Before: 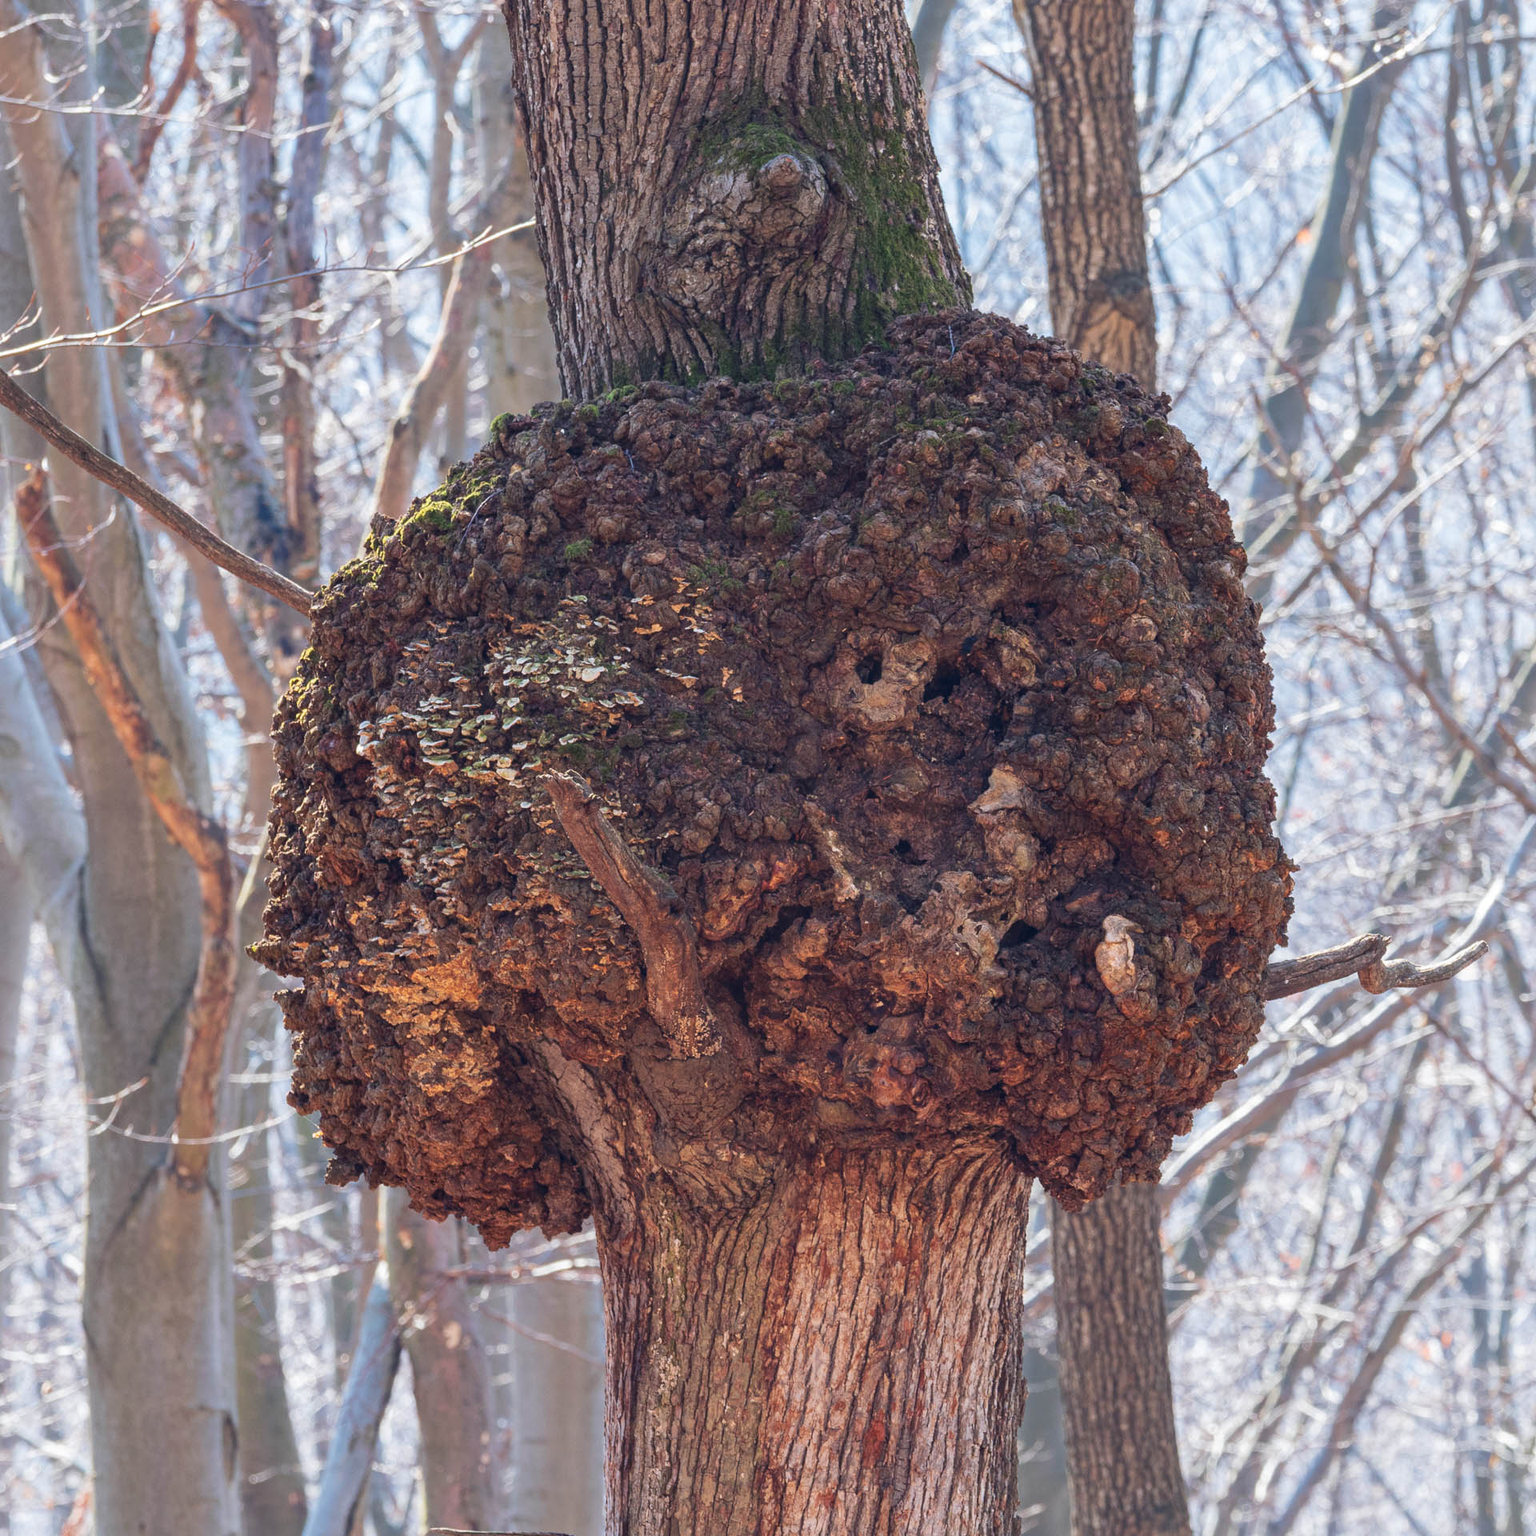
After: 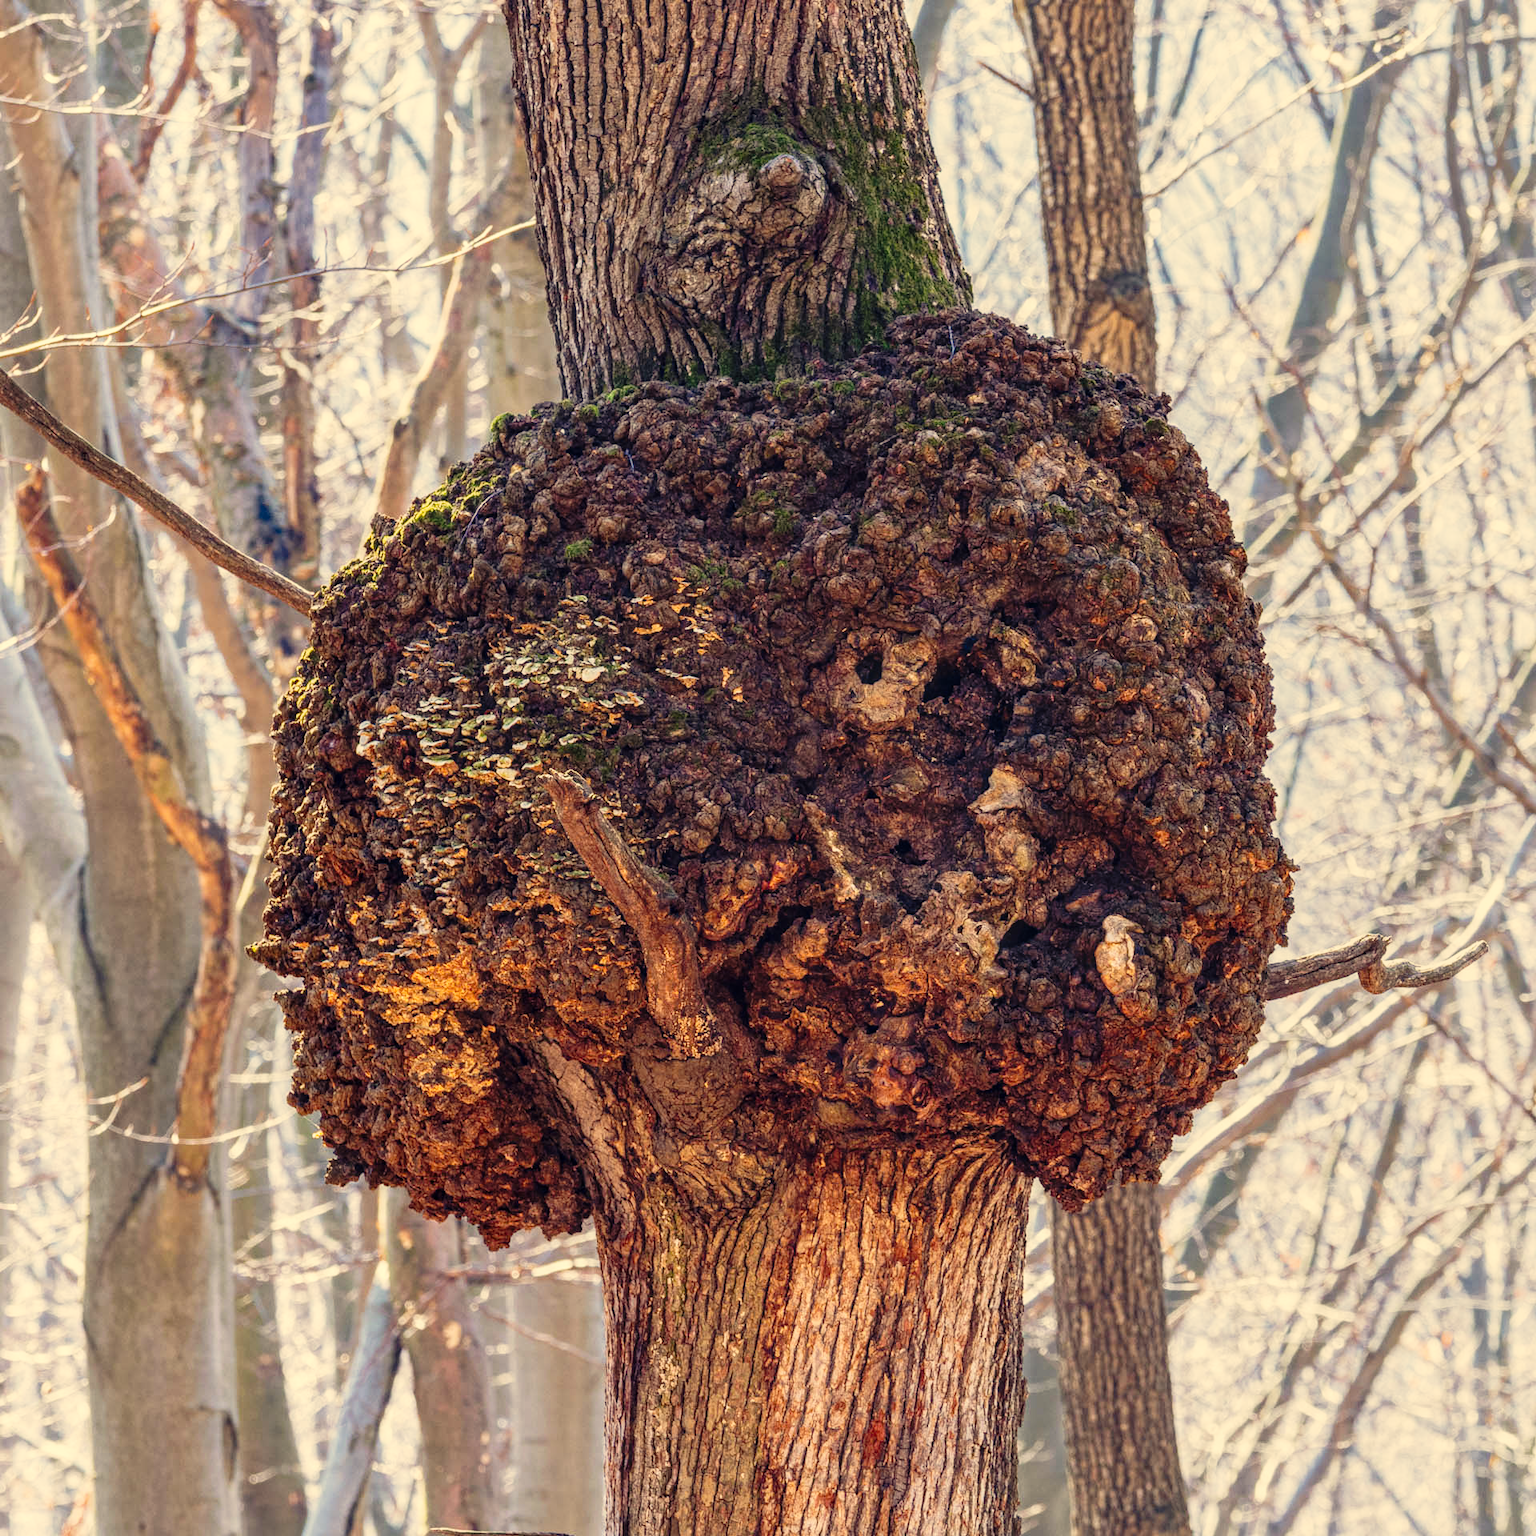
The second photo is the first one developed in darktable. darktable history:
tone curve: curves: ch0 [(0, 0.014) (0.17, 0.099) (0.398, 0.423) (0.728, 0.808) (0.877, 0.91) (0.99, 0.955)]; ch1 [(0, 0) (0.377, 0.325) (0.493, 0.491) (0.505, 0.504) (0.515, 0.515) (0.554, 0.575) (0.623, 0.643) (0.701, 0.718) (1, 1)]; ch2 [(0, 0) (0.423, 0.453) (0.481, 0.485) (0.501, 0.501) (0.531, 0.527) (0.586, 0.597) (0.663, 0.706) (0.717, 0.753) (1, 0.991)], preserve colors none
local contrast: on, module defaults
color correction: highlights a* 2.71, highlights b* 23.44
